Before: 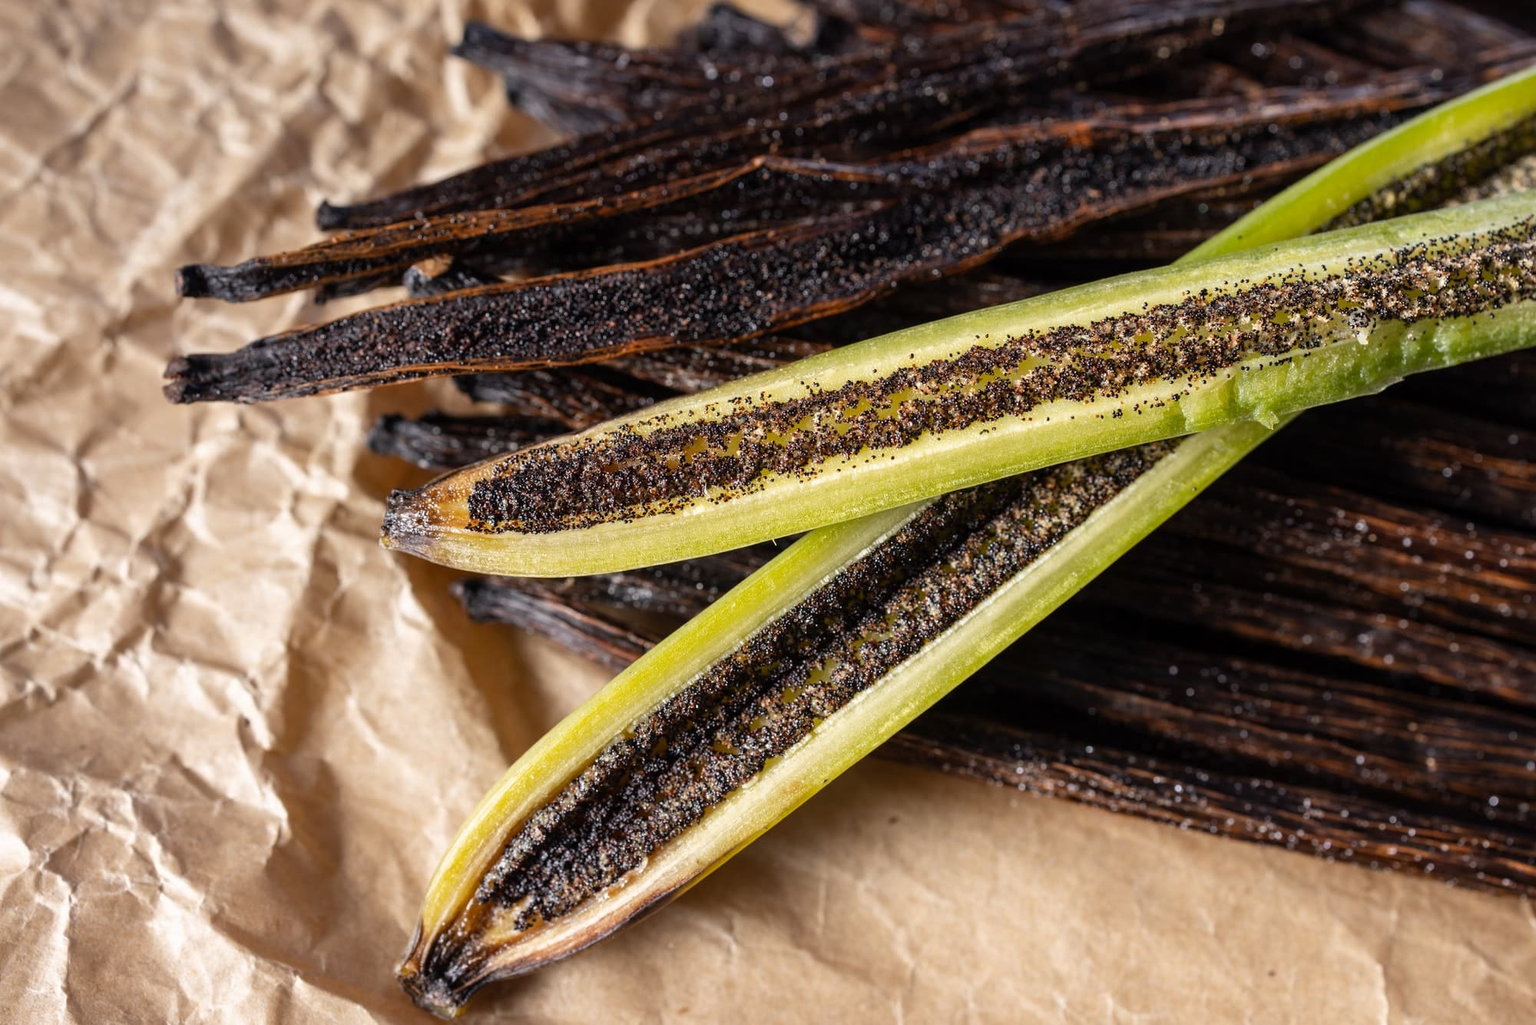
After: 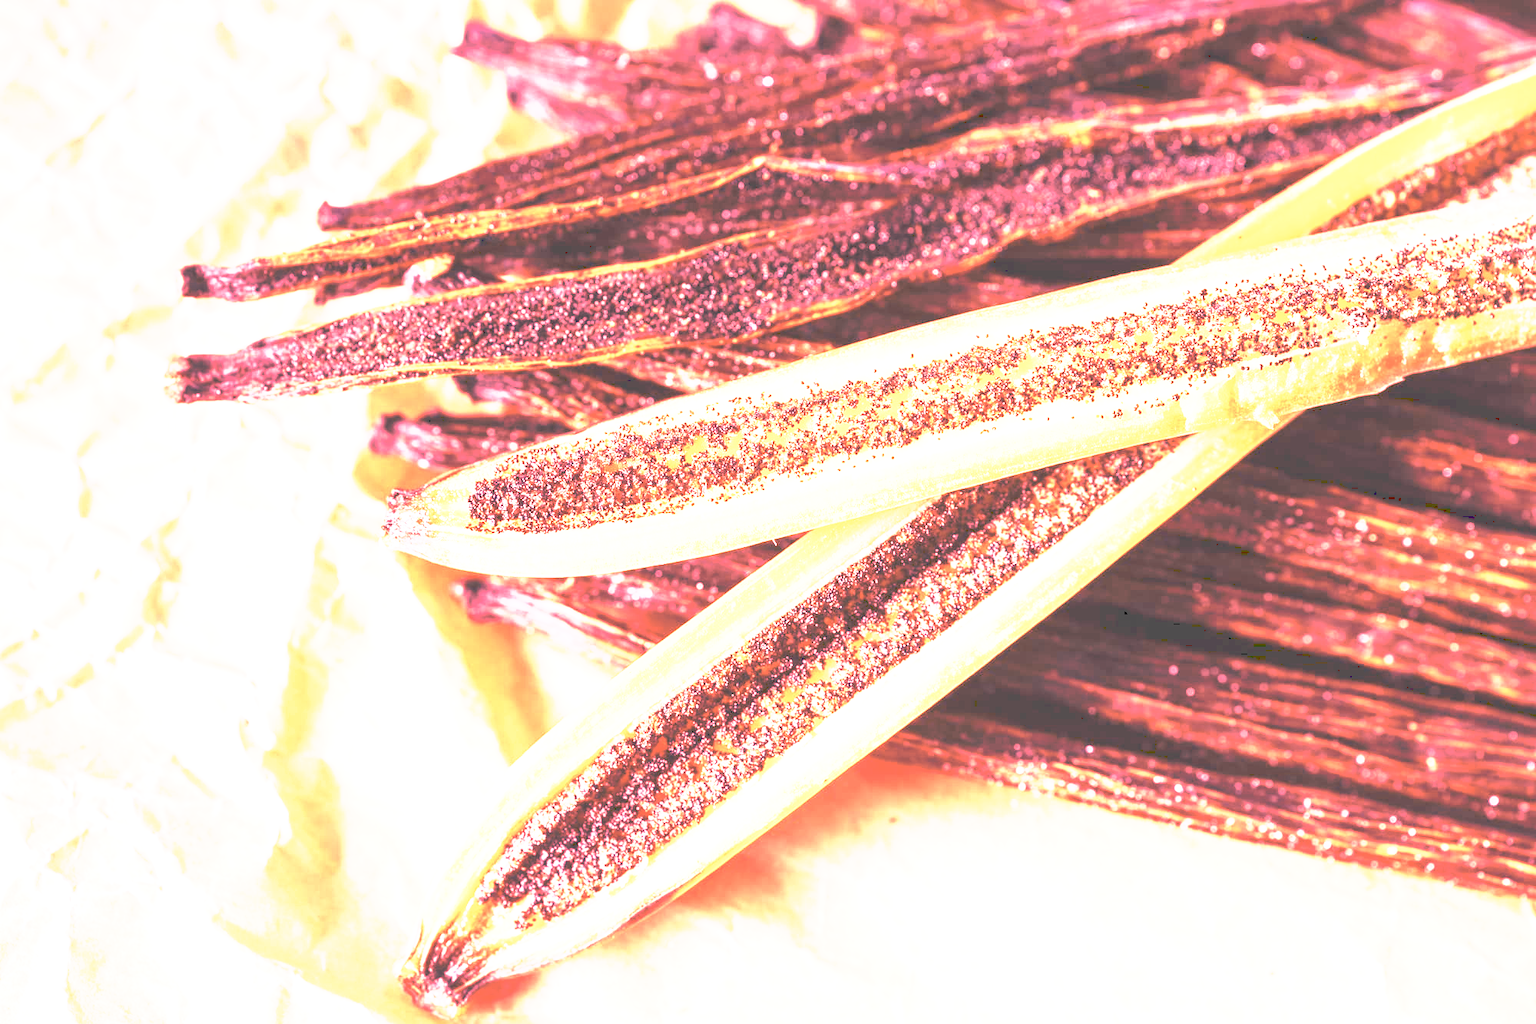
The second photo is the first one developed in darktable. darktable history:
shadows and highlights: shadows 25, highlights -25
tone equalizer: on, module defaults
tone curve: curves: ch0 [(0, 0) (0.003, 0.326) (0.011, 0.332) (0.025, 0.352) (0.044, 0.378) (0.069, 0.4) (0.1, 0.416) (0.136, 0.432) (0.177, 0.468) (0.224, 0.509) (0.277, 0.554) (0.335, 0.6) (0.399, 0.642) (0.468, 0.693) (0.543, 0.753) (0.623, 0.818) (0.709, 0.897) (0.801, 0.974) (0.898, 0.991) (1, 1)], preserve colors none
white balance: red 4.26, blue 1.802
